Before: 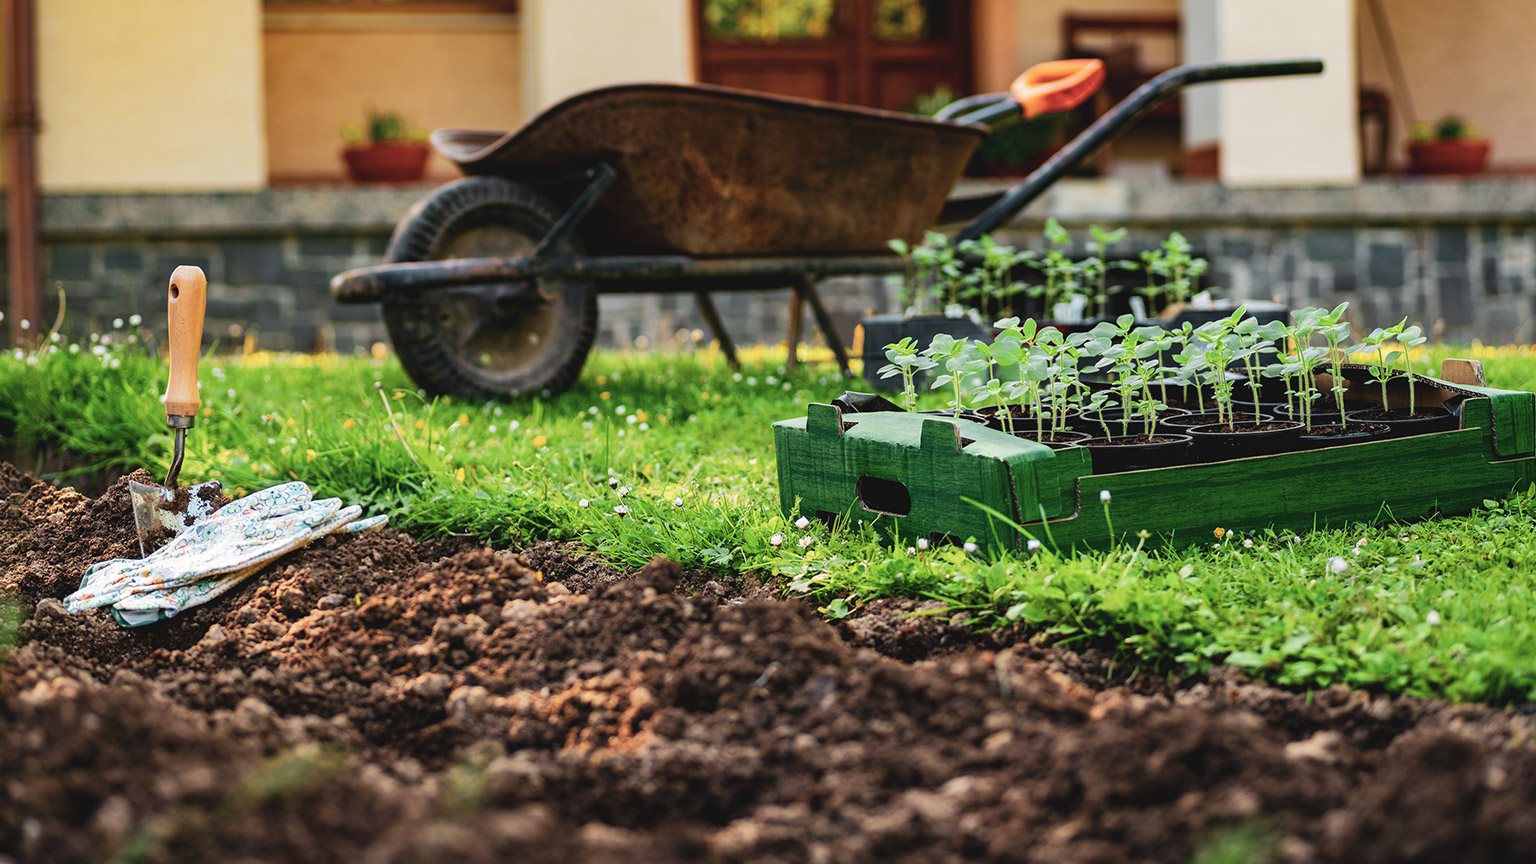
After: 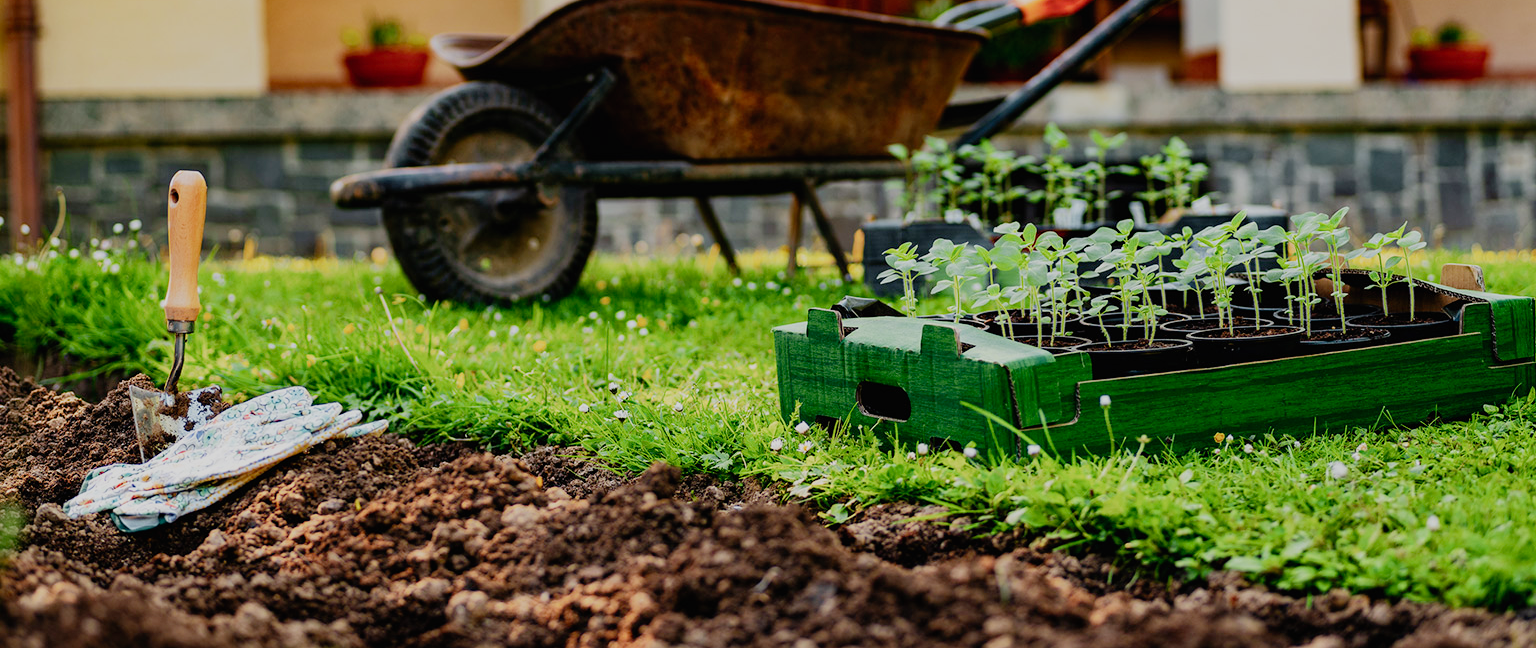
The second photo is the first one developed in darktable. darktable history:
filmic rgb: black relative exposure -7.76 EV, white relative exposure 4.37 EV, hardness 3.76, latitude 37.96%, contrast 0.967, highlights saturation mix 8.51%, shadows ↔ highlights balance 4.13%, preserve chrominance no, color science v5 (2021)
crop: top 11.014%, bottom 13.947%
